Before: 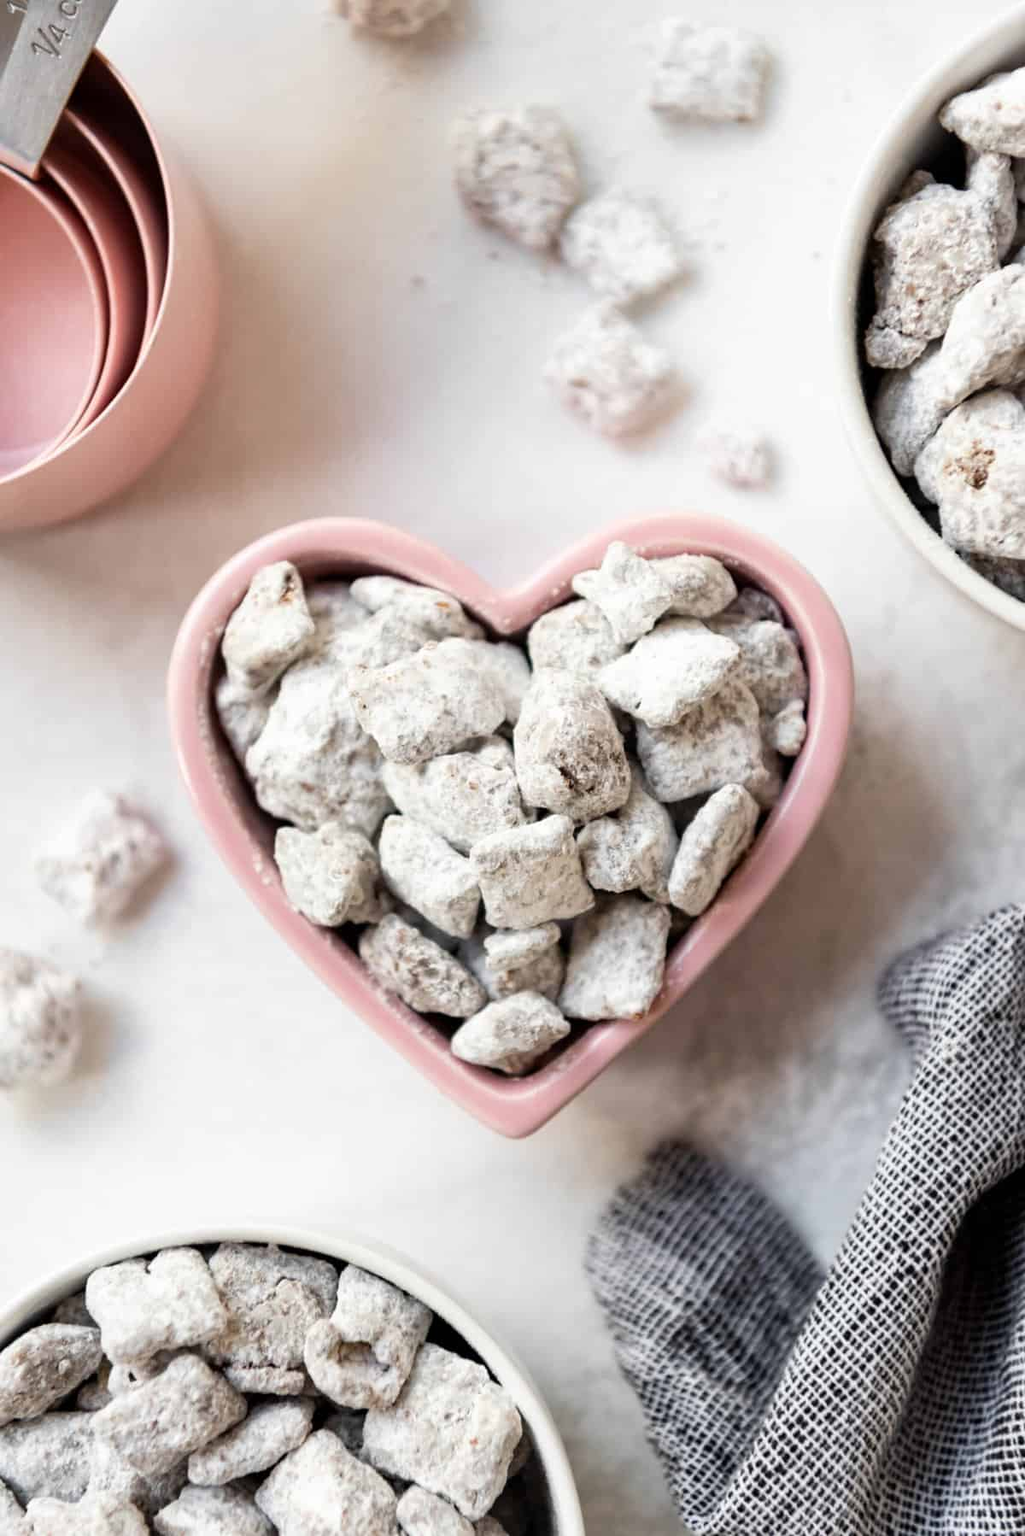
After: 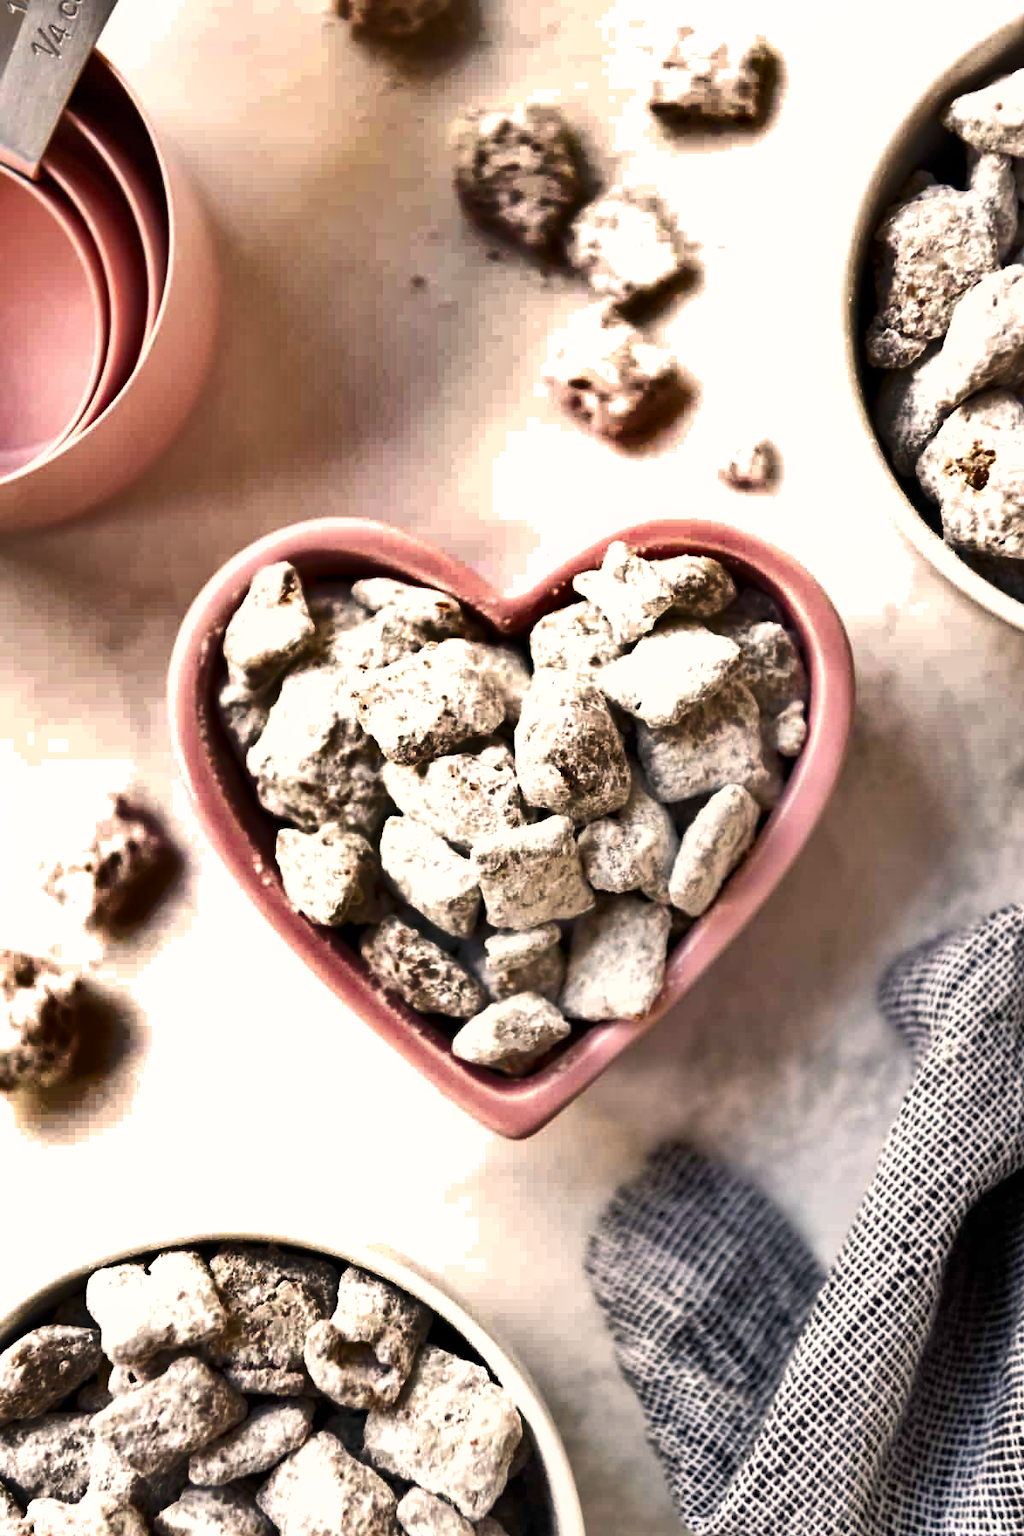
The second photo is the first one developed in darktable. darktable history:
color balance rgb: highlights gain › chroma 3.061%, highlights gain › hue 60.13°, perceptual saturation grading › global saturation 19.46%, perceptual brilliance grading › global brilliance 2.41%, perceptual brilliance grading › highlights 7.564%, perceptual brilliance grading › shadows -3.824%
shadows and highlights: shadows 20.93, highlights -82.71, soften with gaussian
